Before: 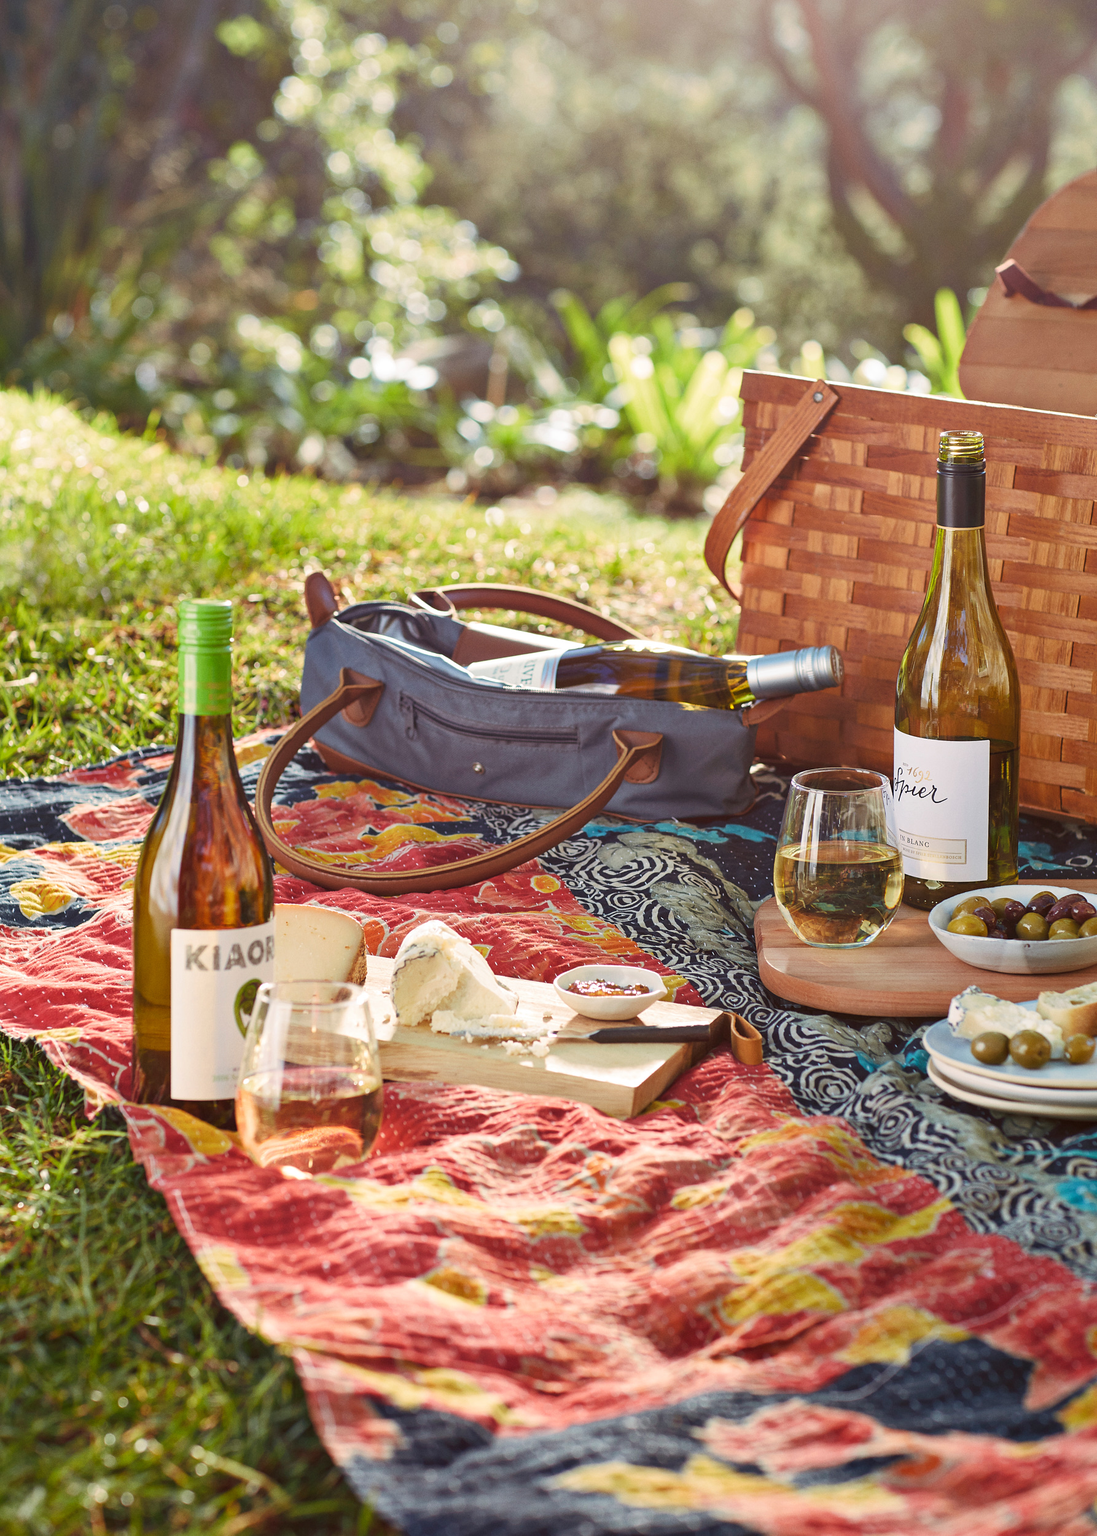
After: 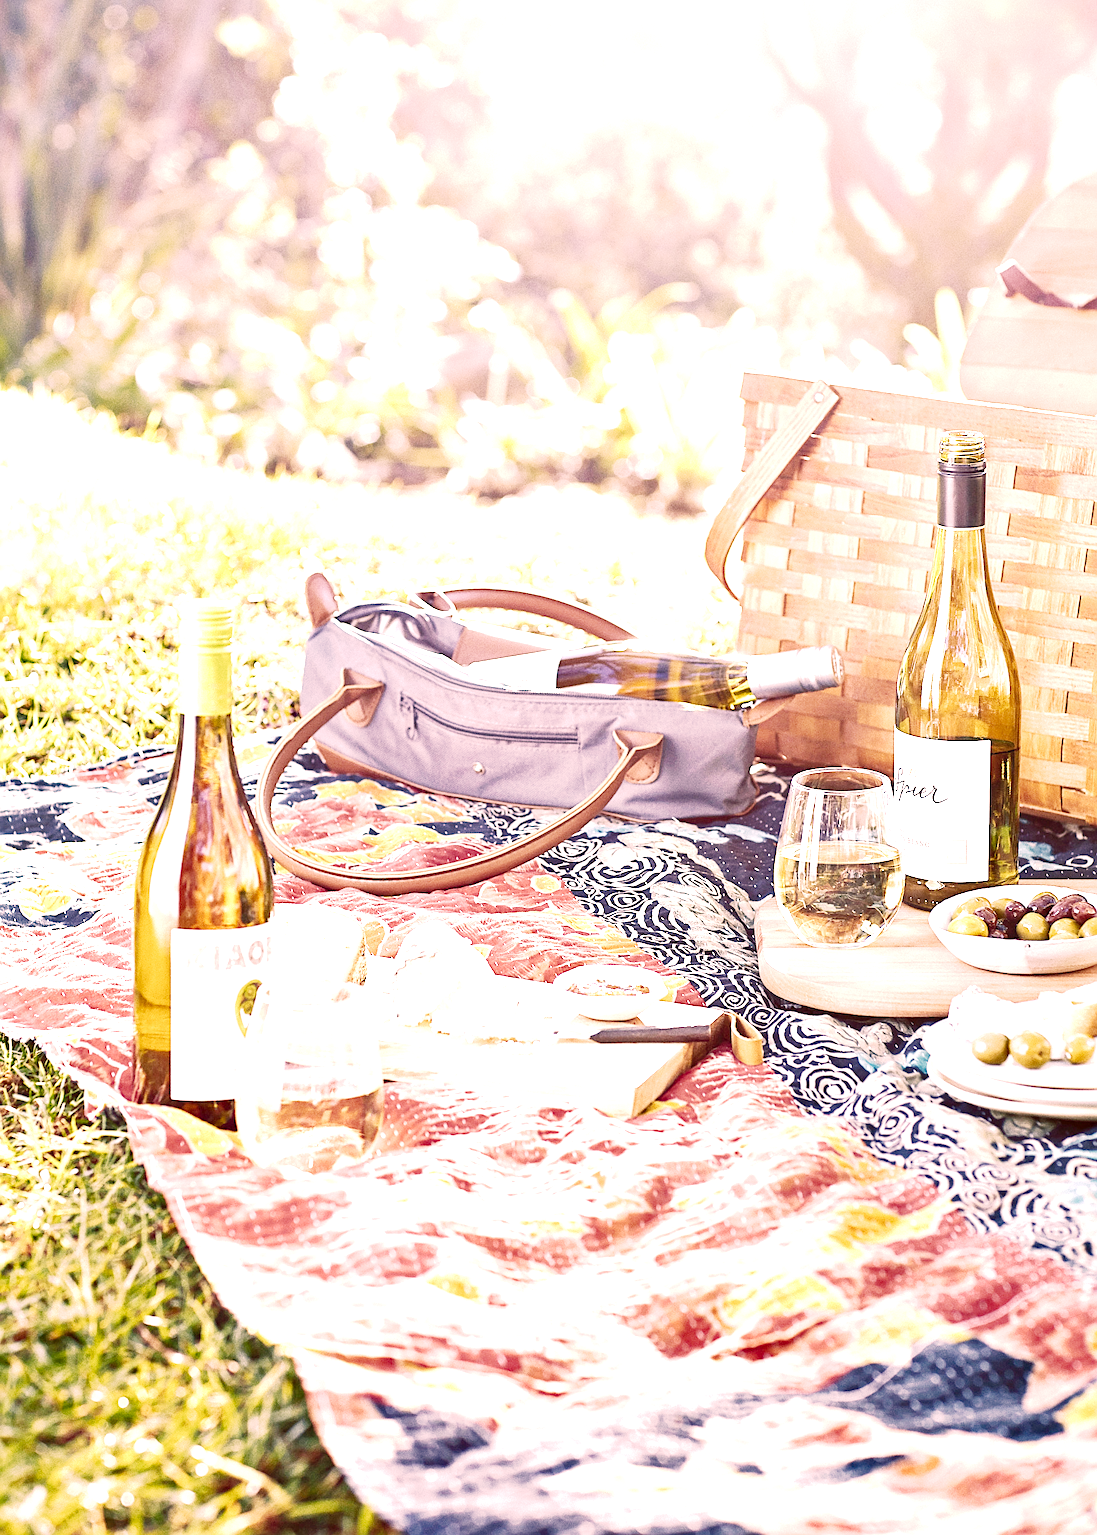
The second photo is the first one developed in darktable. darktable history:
contrast brightness saturation: brightness -0.52
exposure: black level correction 0, exposure 2.138 EV, compensate exposure bias true, compensate highlight preservation false
base curve: curves: ch0 [(0, 0) (0, 0.001) (0.001, 0.001) (0.004, 0.002) (0.007, 0.004) (0.015, 0.013) (0.033, 0.045) (0.052, 0.096) (0.075, 0.17) (0.099, 0.241) (0.163, 0.42) (0.219, 0.55) (0.259, 0.616) (0.327, 0.722) (0.365, 0.765) (0.522, 0.873) (0.547, 0.881) (0.689, 0.919) (0.826, 0.952) (1, 1)], preserve colors none
color correction: highlights a* 14.46, highlights b* 5.85, shadows a* -5.53, shadows b* -15.24, saturation 0.85
color balance: mode lift, gamma, gain (sRGB)
sharpen: on, module defaults
tone equalizer: -8 EV 0.06 EV, smoothing diameter 25%, edges refinement/feathering 10, preserve details guided filter
